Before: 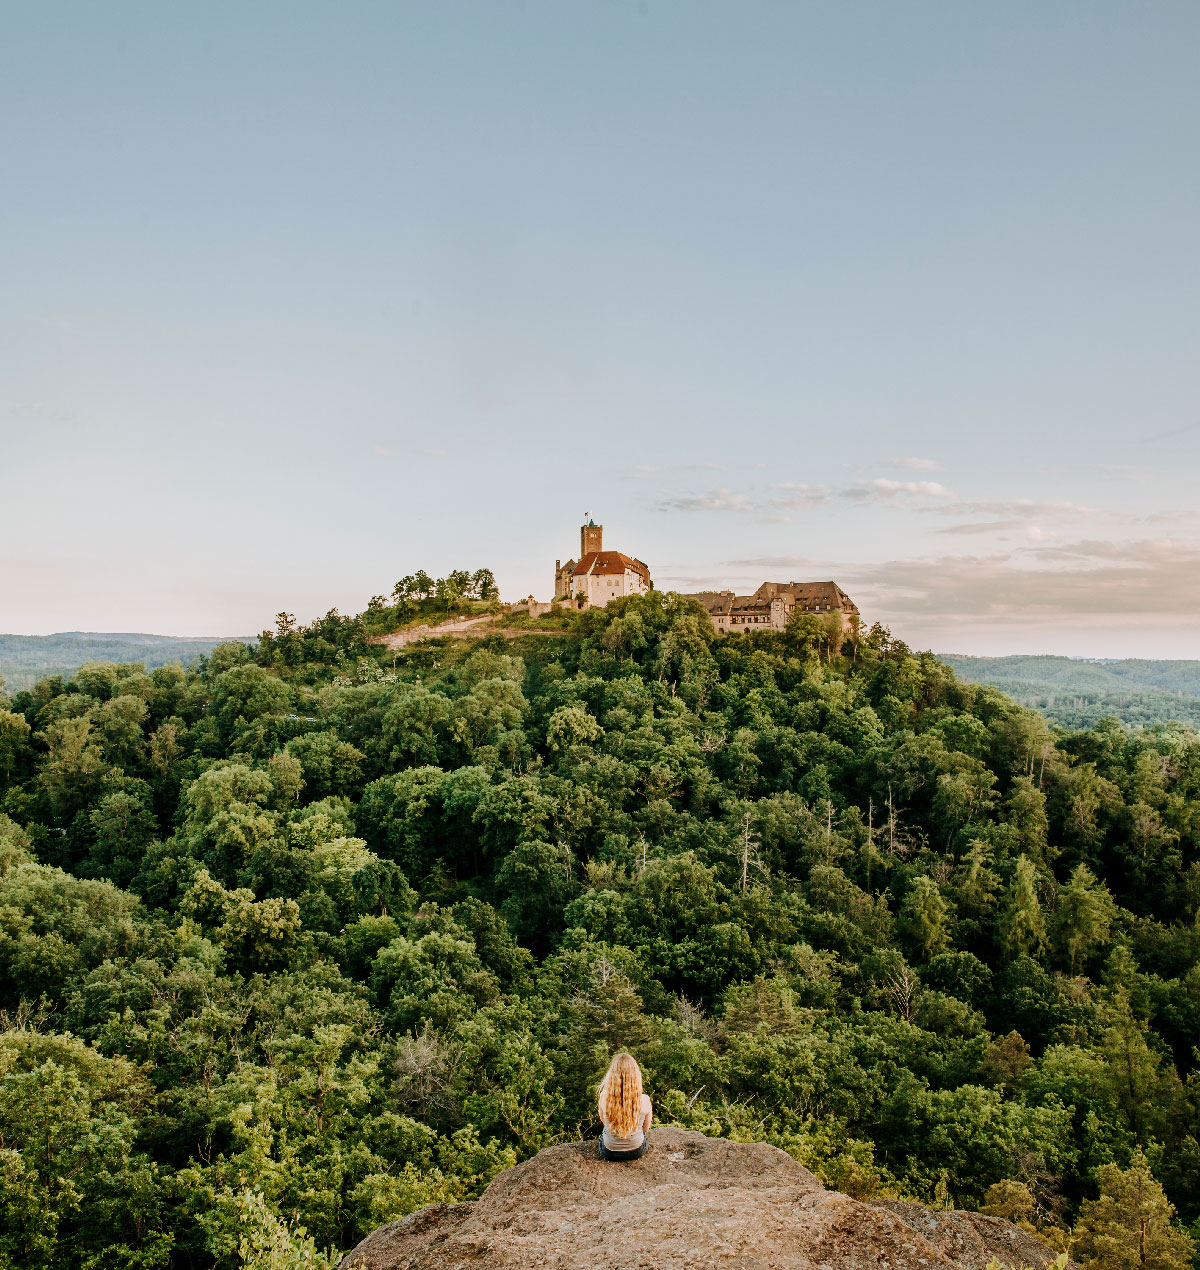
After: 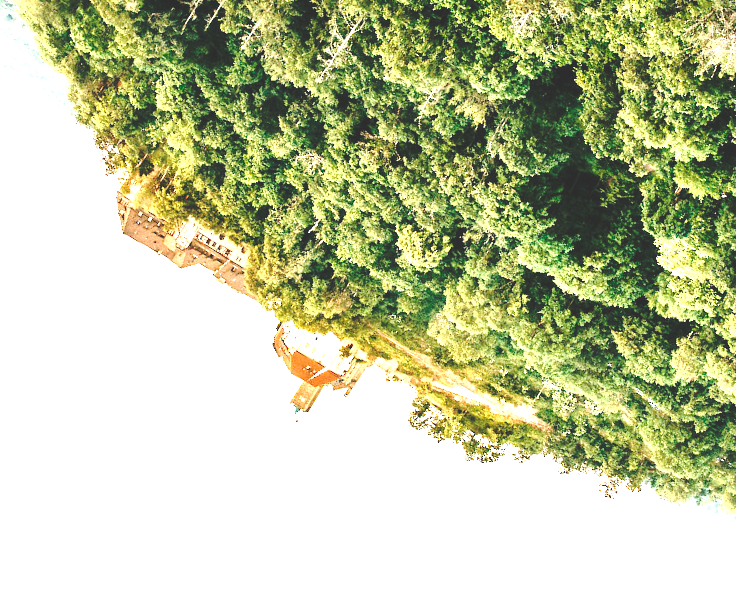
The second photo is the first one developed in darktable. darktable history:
exposure: black level correction 0, exposure 2.098 EV, compensate exposure bias true, compensate highlight preservation false
crop and rotate: angle 148.12°, left 9.164%, top 15.627%, right 4.434%, bottom 17.145%
base curve: curves: ch0 [(0, 0.024) (0.055, 0.065) (0.121, 0.166) (0.236, 0.319) (0.693, 0.726) (1, 1)], preserve colors none
